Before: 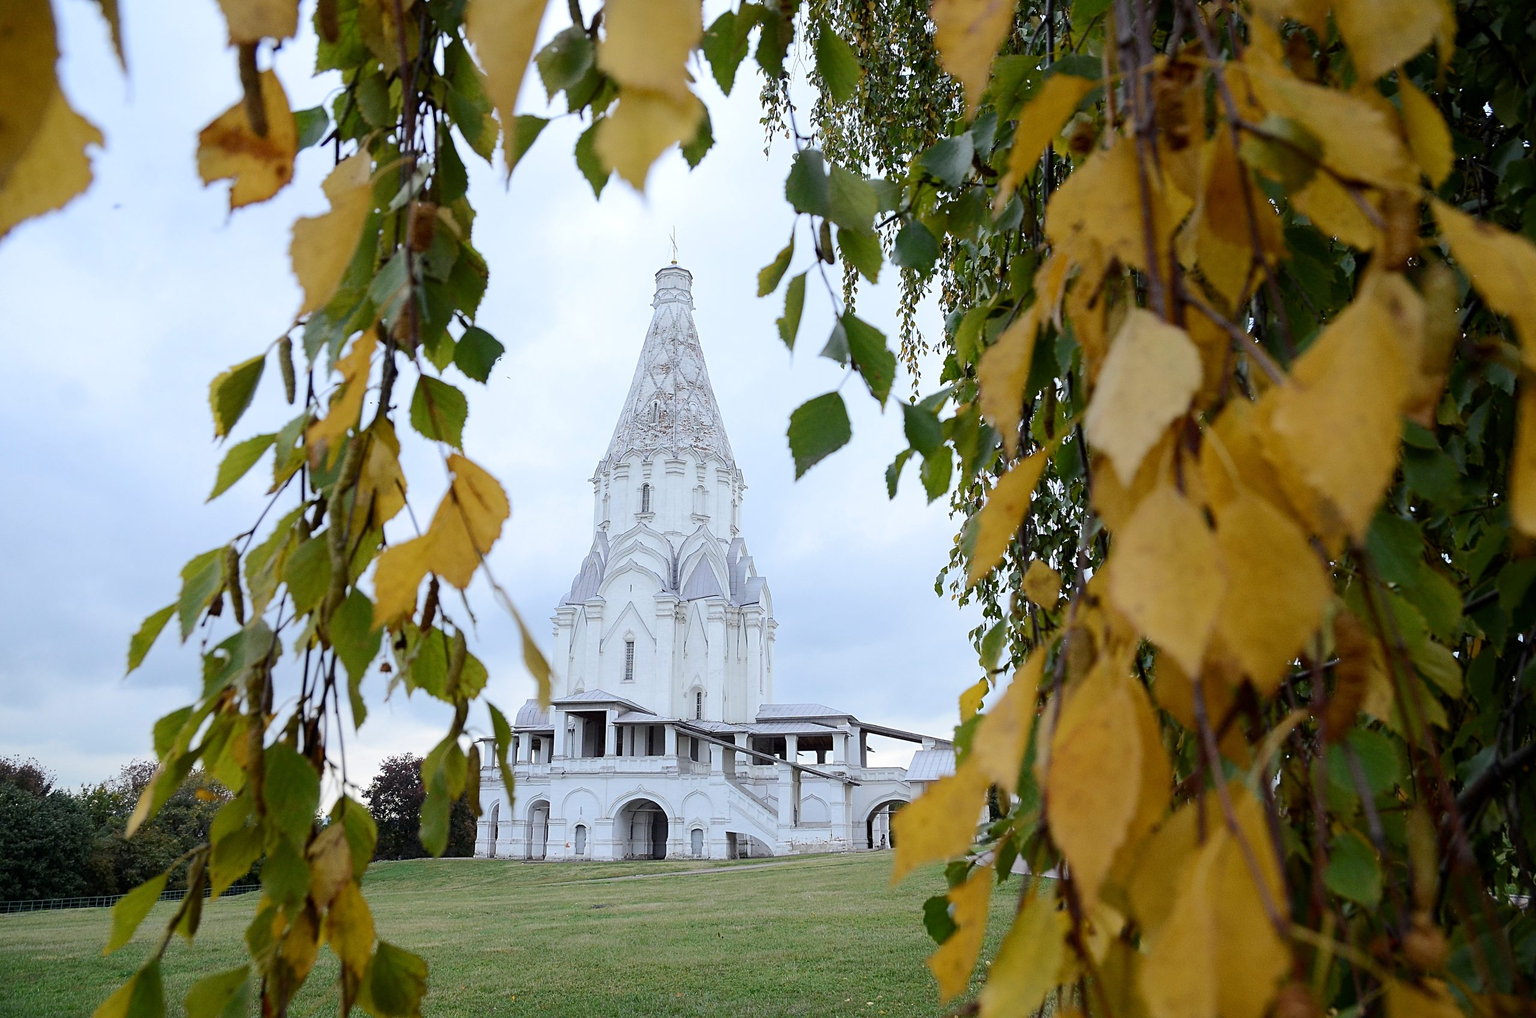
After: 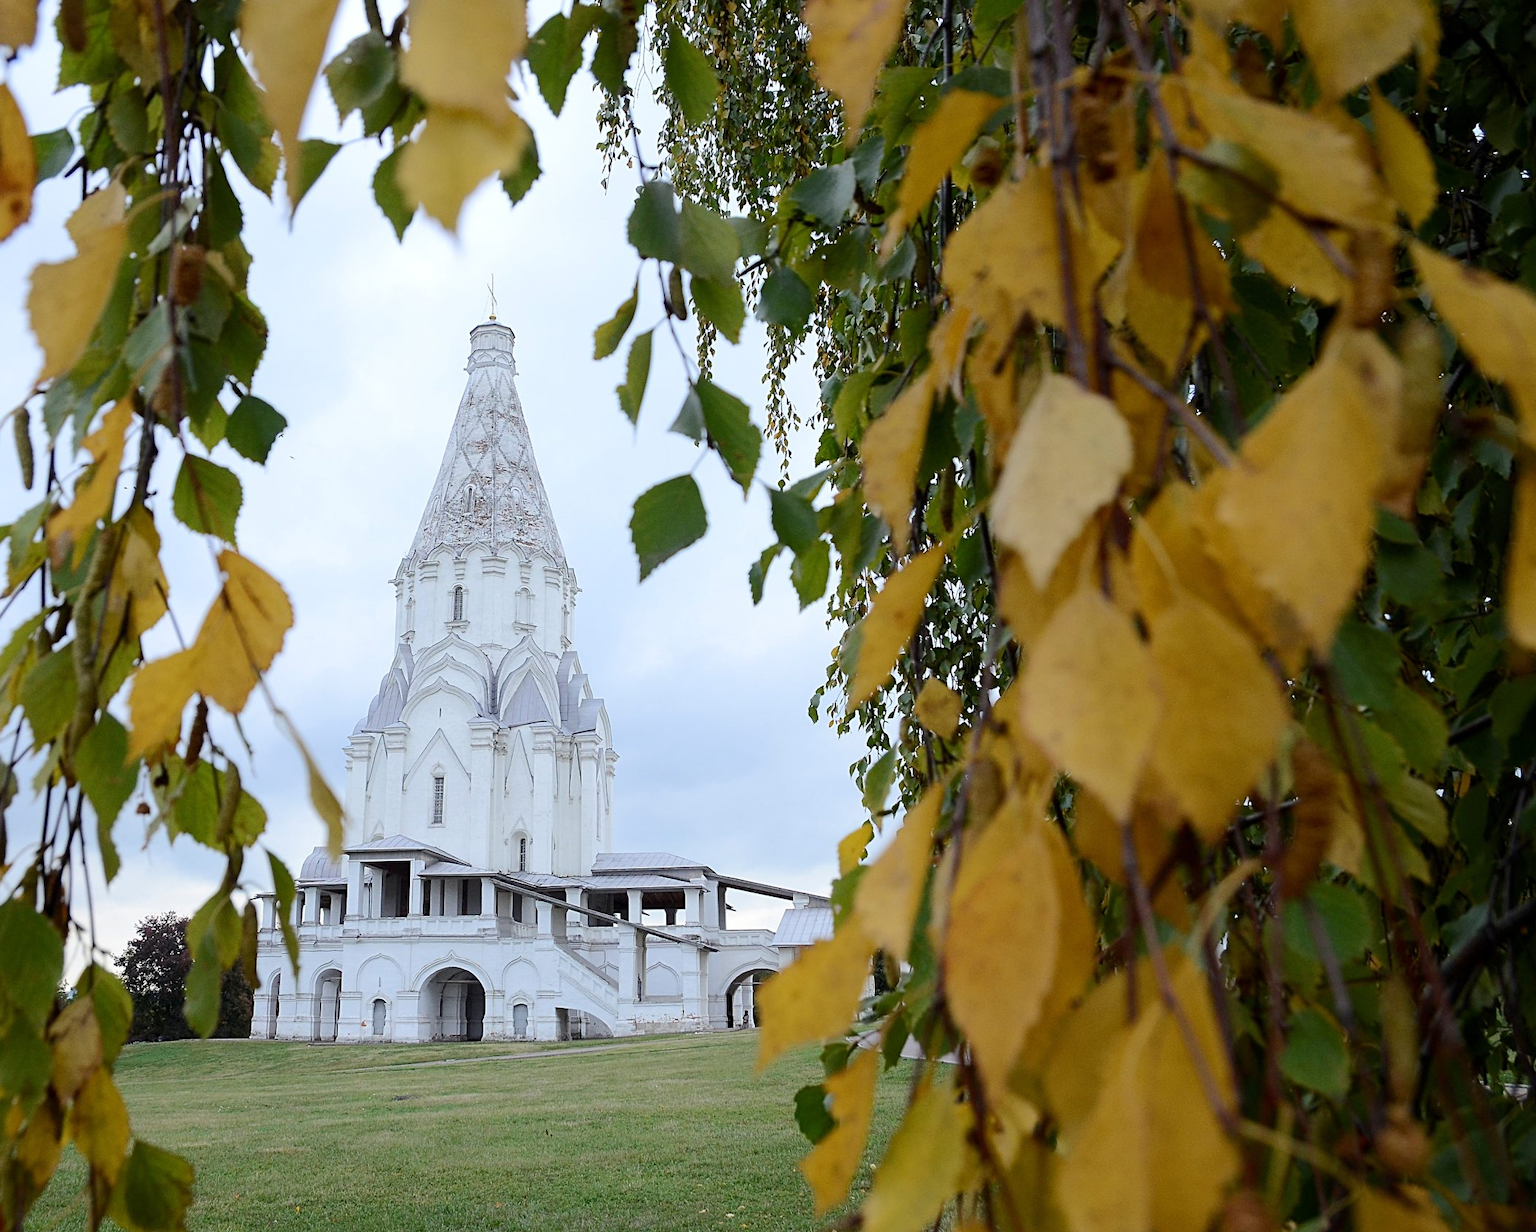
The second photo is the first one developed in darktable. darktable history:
crop: left 17.428%, bottom 0.033%
